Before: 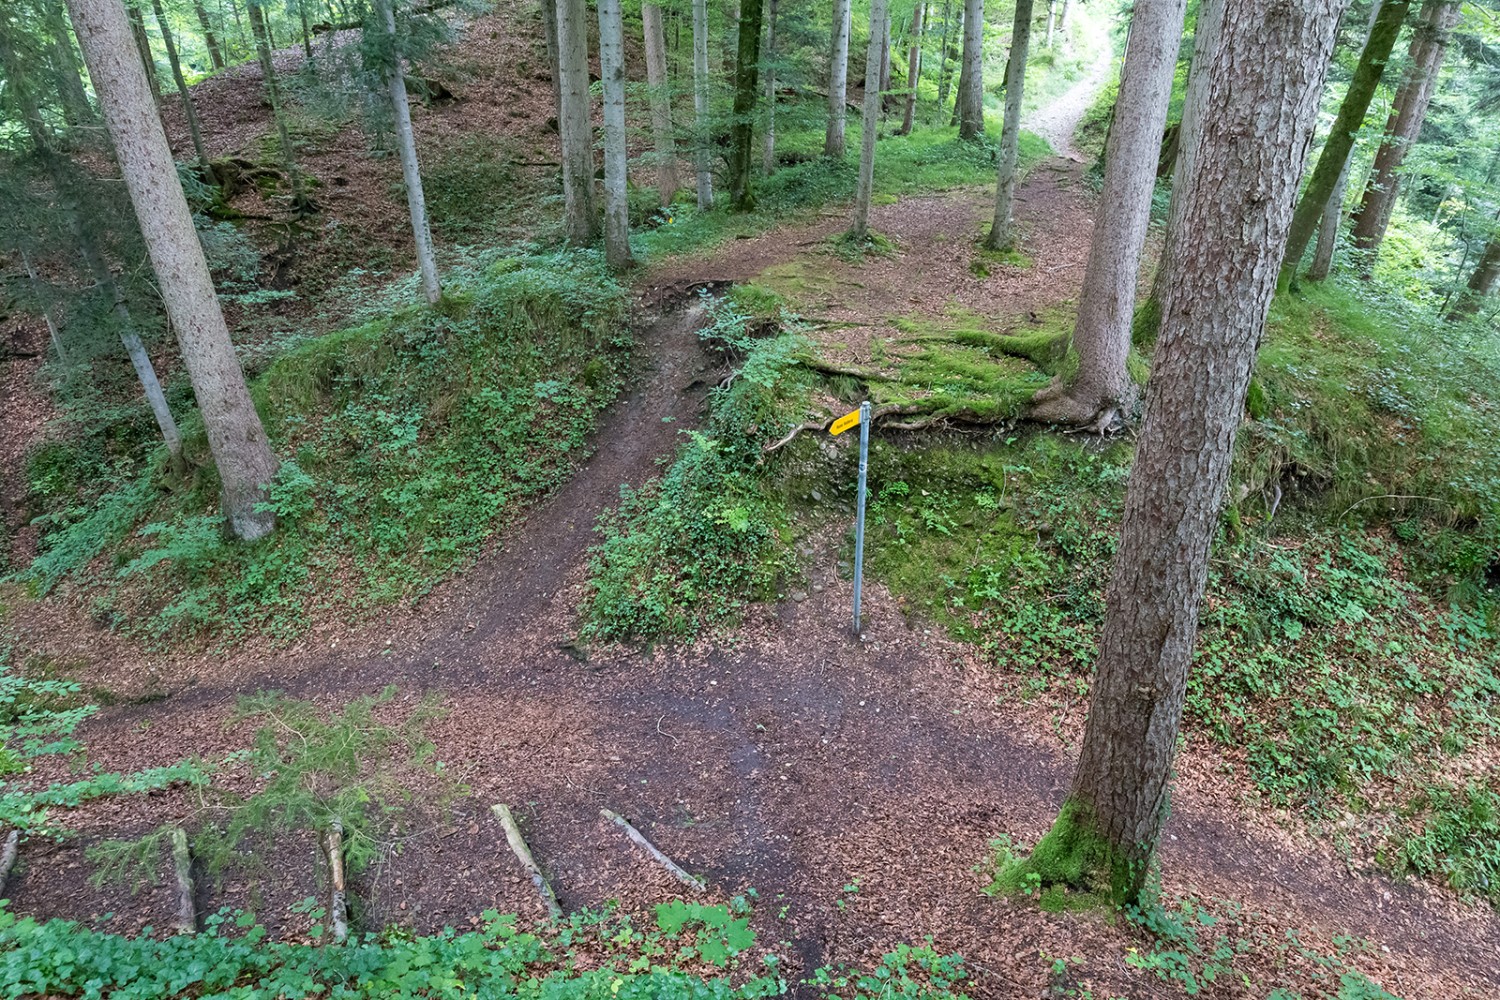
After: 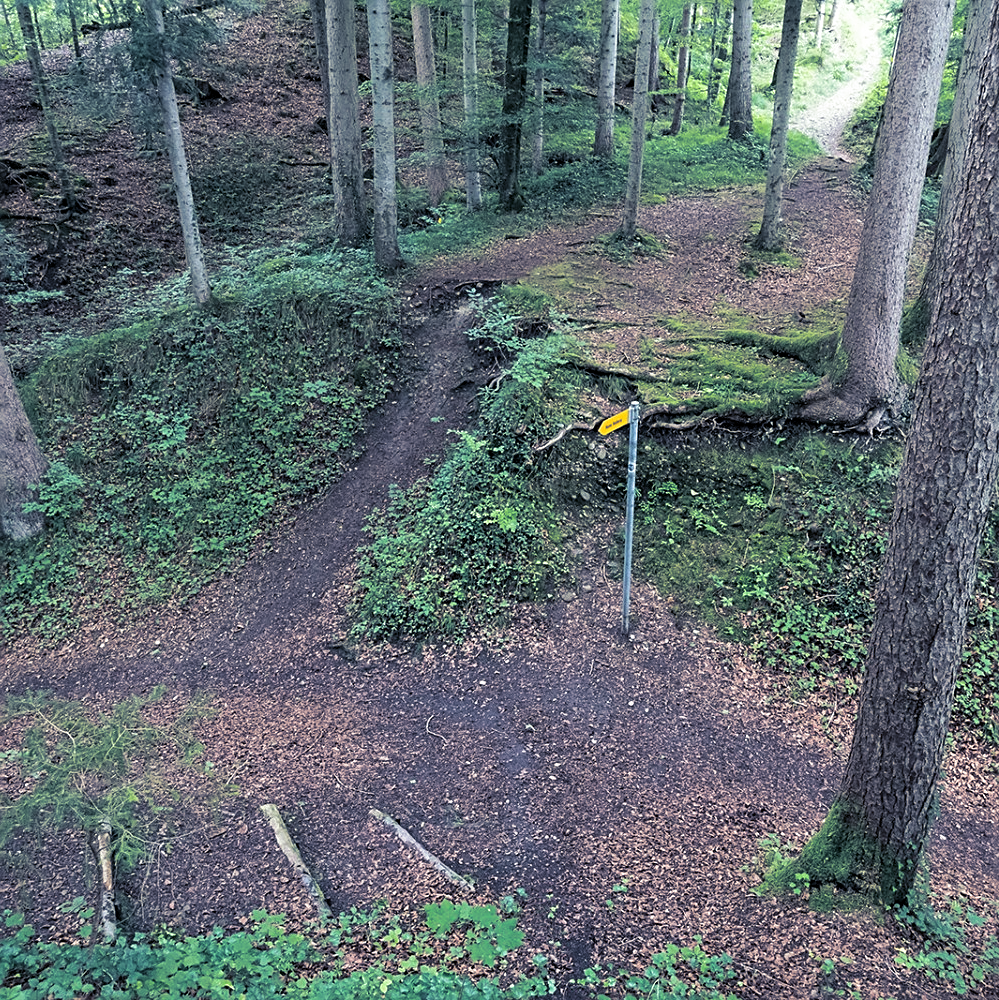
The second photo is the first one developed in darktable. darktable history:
crop: left 15.419%, right 17.914%
sharpen: on, module defaults
split-toning: shadows › hue 230.4°
